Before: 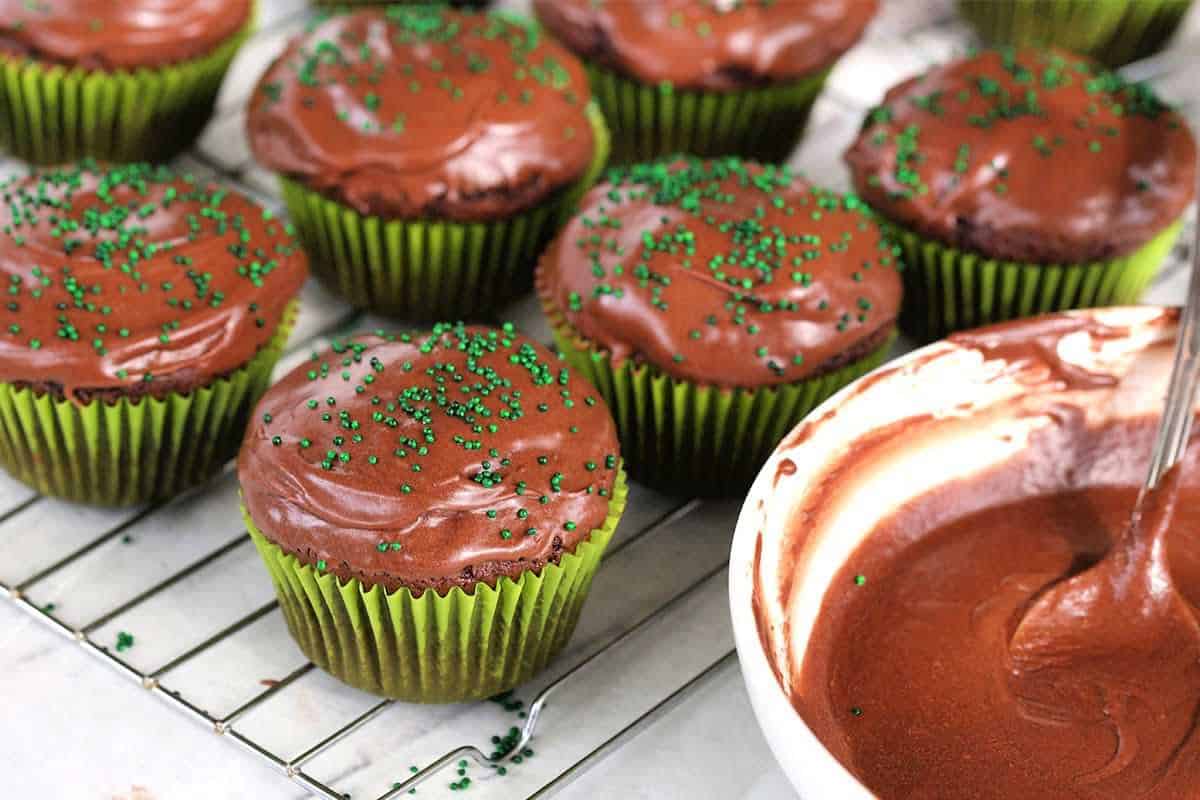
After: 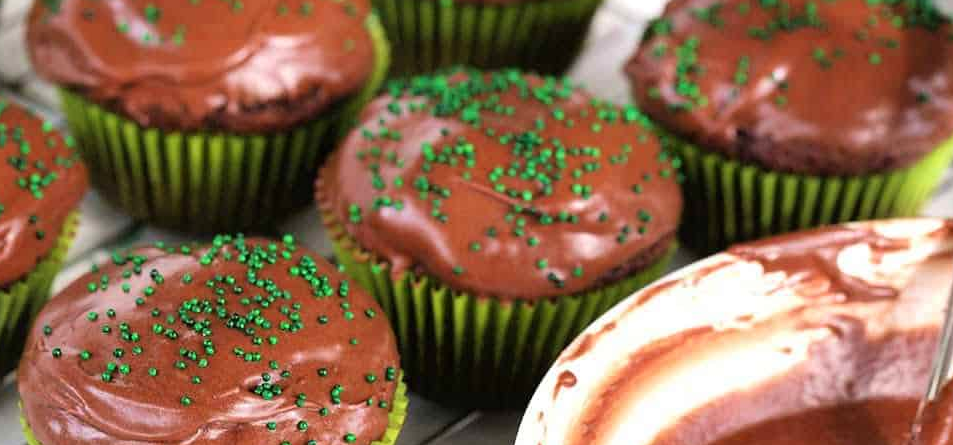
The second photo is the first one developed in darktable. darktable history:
velvia: strength 15%
crop: left 18.38%, top 11.092%, right 2.134%, bottom 33.217%
rgb levels: preserve colors max RGB
